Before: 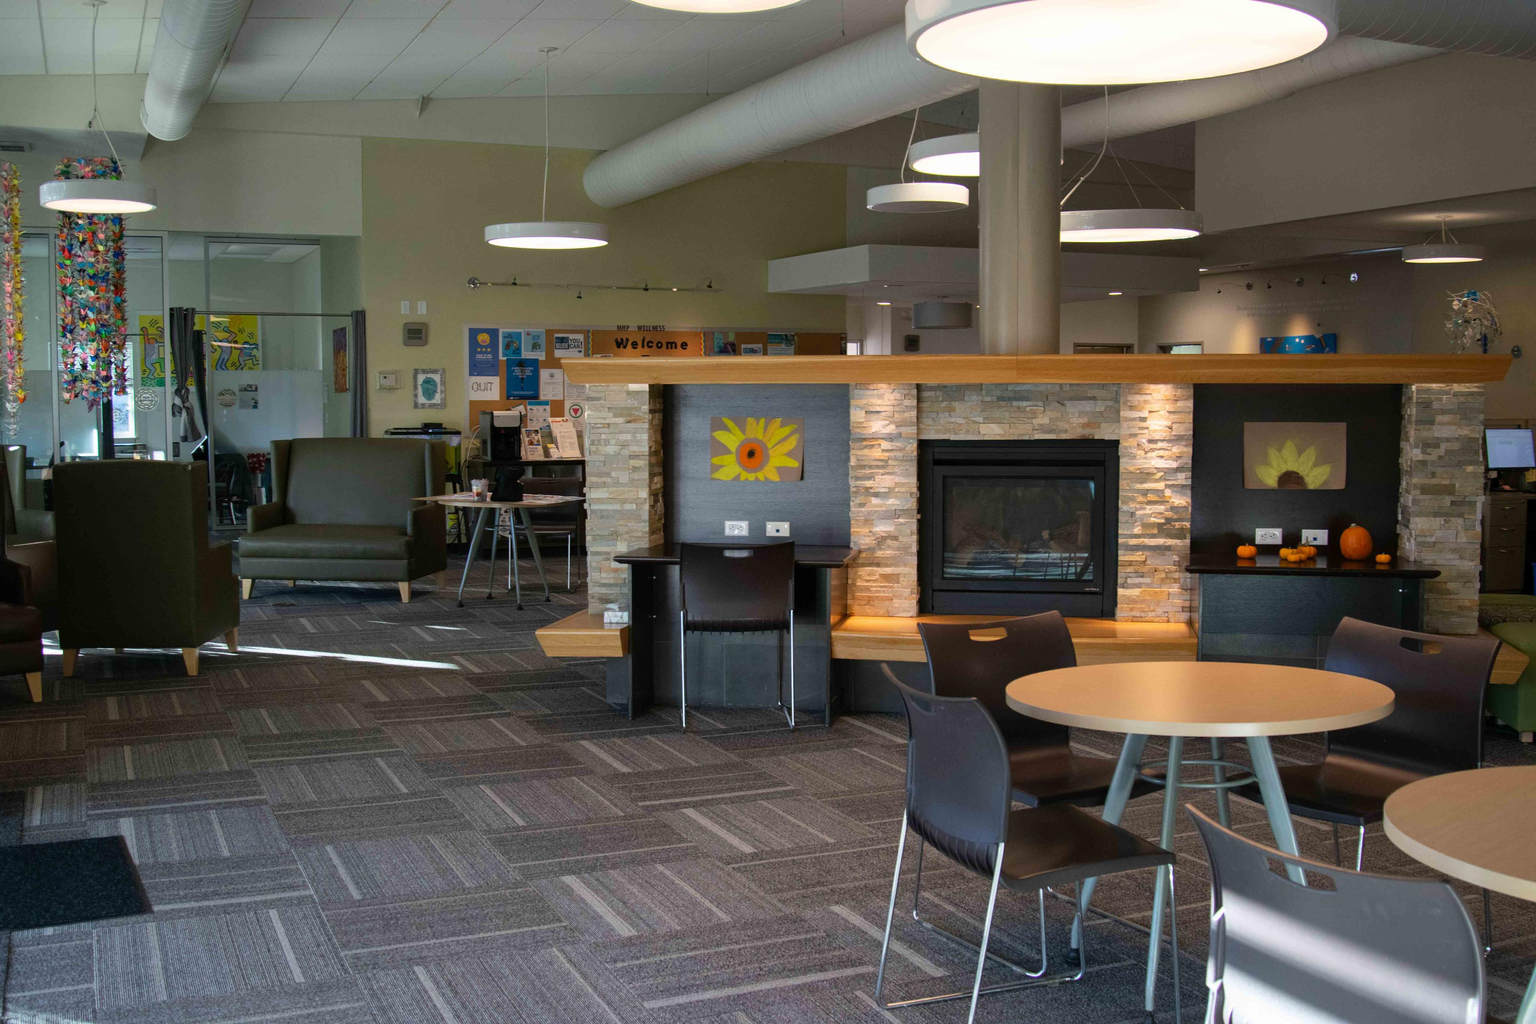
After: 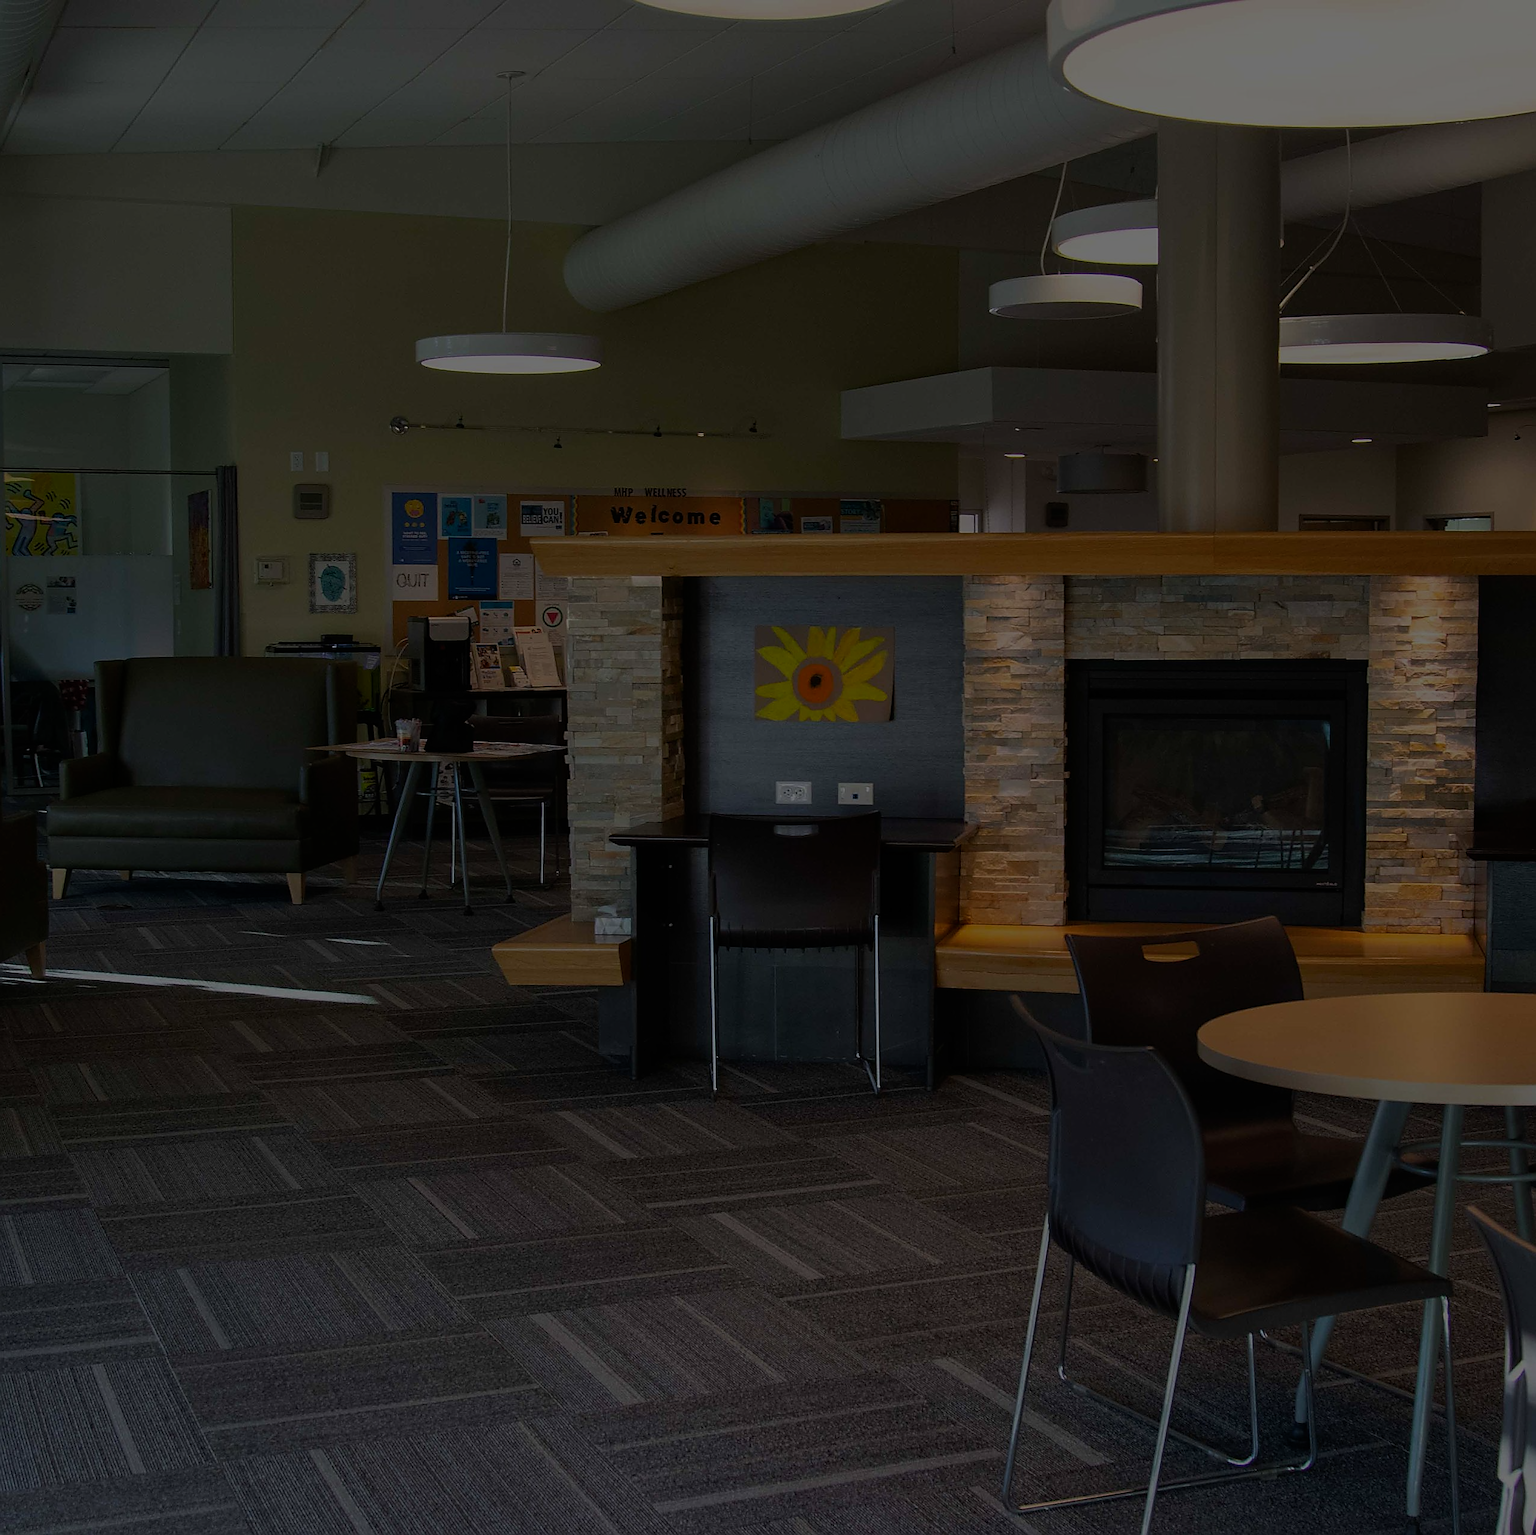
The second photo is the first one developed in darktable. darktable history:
exposure: black level correction 0, exposure 0.7 EV, compensate exposure bias true, compensate highlight preservation false
crop and rotate: left 13.537%, right 19.796%
sharpen: radius 1.4, amount 1.25, threshold 0.7
color balance rgb: perceptual saturation grading › global saturation 10%, global vibrance 10%
color balance: contrast fulcrum 17.78%
